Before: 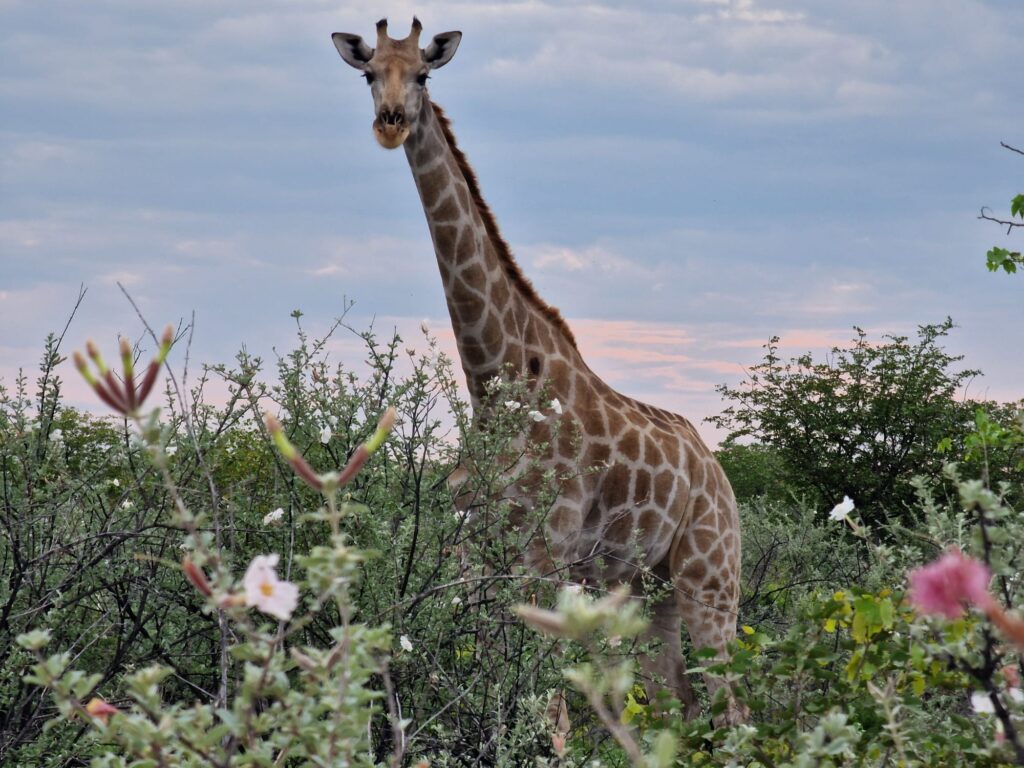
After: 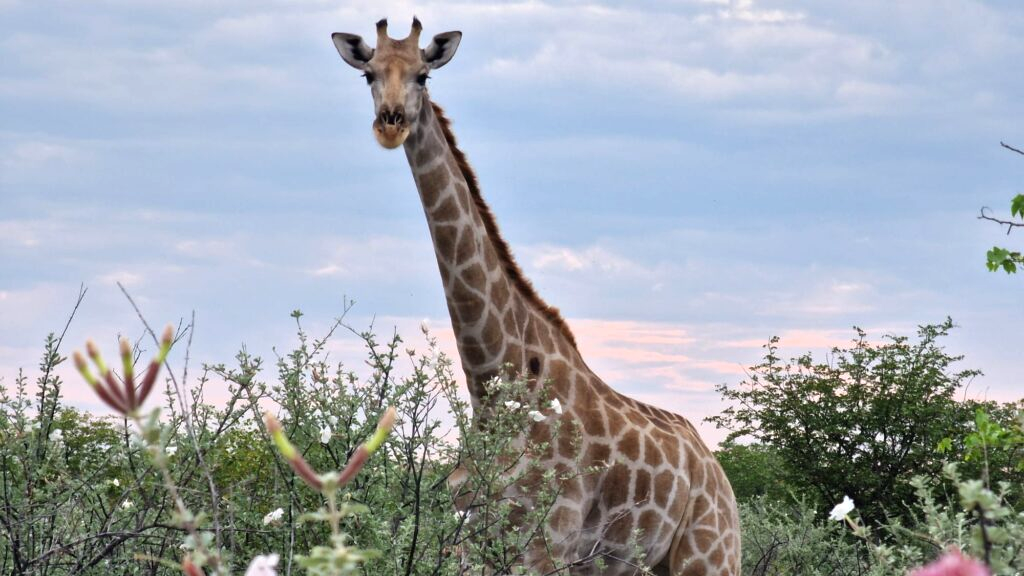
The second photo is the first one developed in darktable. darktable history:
crop: bottom 24.993%
exposure: black level correction 0, exposure 0.499 EV, compensate highlight preservation false
tone equalizer: edges refinement/feathering 500, mask exposure compensation -1.57 EV, preserve details no
